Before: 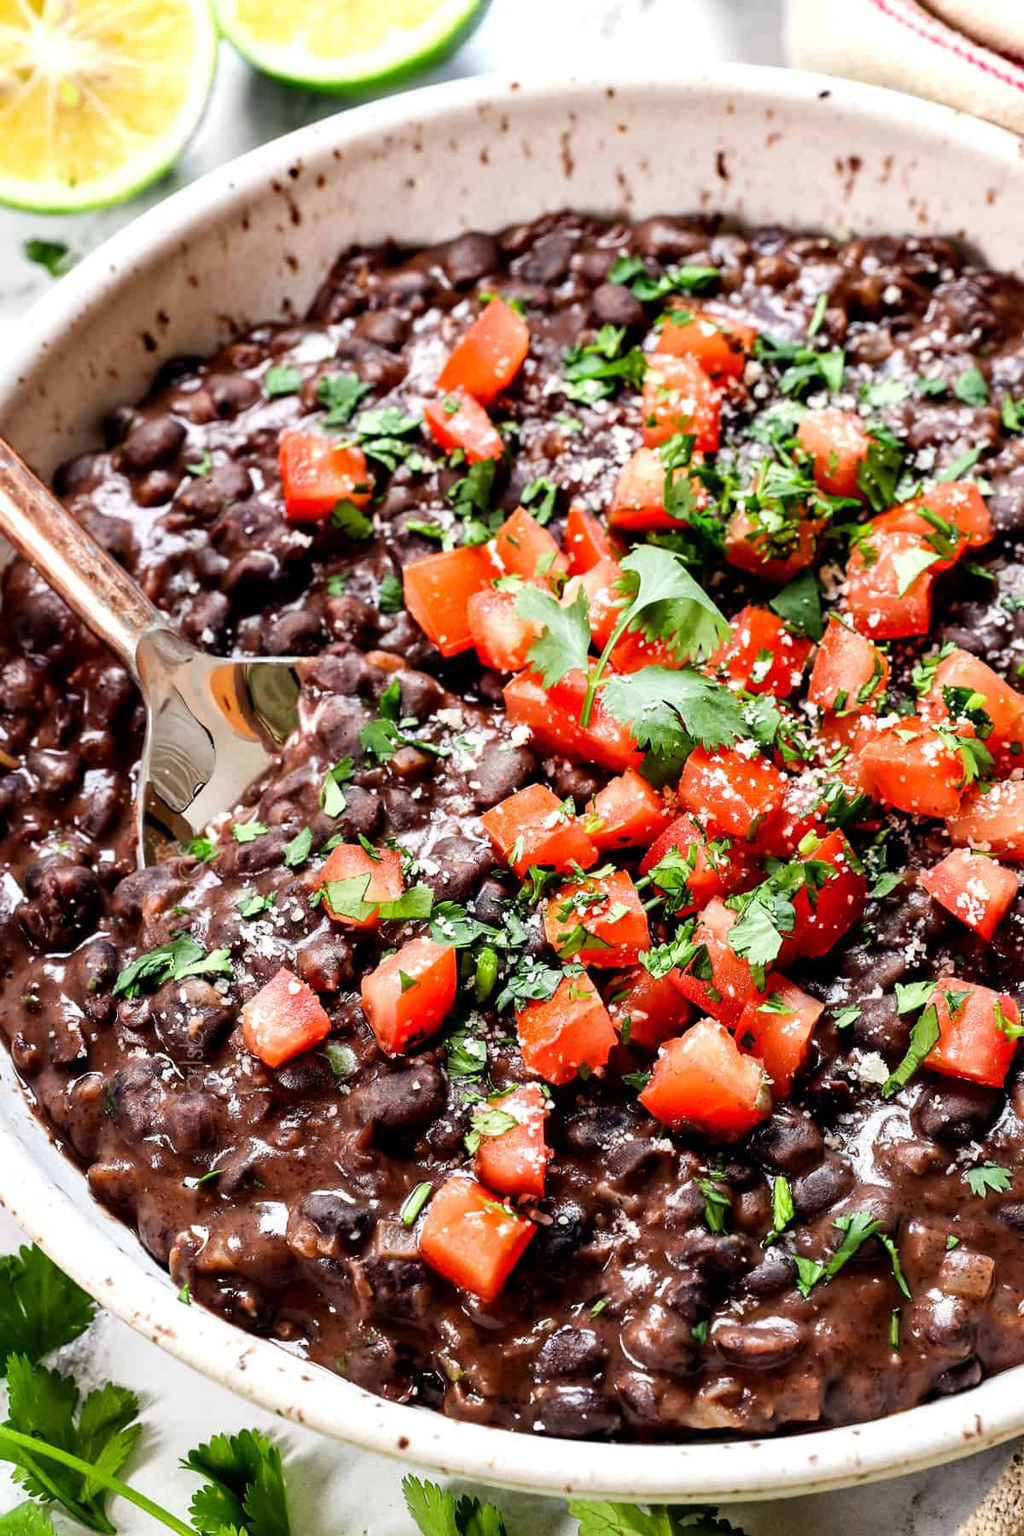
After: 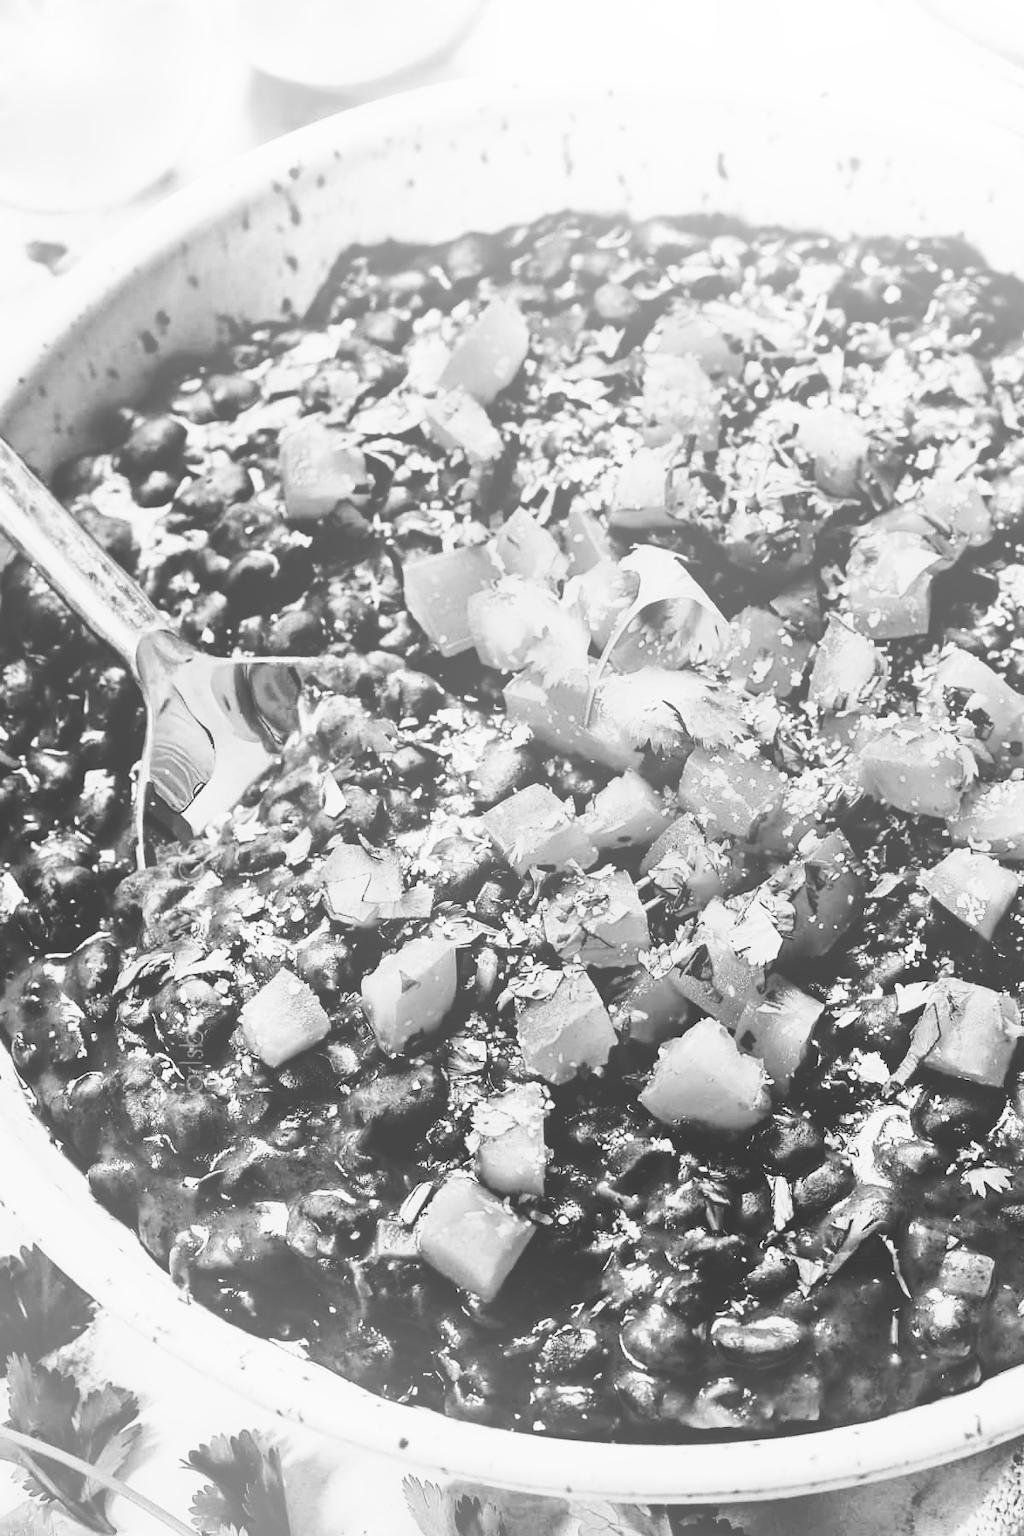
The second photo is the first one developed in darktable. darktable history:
tone curve: curves: ch0 [(0, 0) (0.046, 0.031) (0.163, 0.114) (0.391, 0.432) (0.488, 0.561) (0.695, 0.839) (0.785, 0.904) (1, 0.965)]; ch1 [(0, 0) (0.248, 0.252) (0.427, 0.412) (0.482, 0.462) (0.499, 0.497) (0.518, 0.52) (0.535, 0.577) (0.585, 0.623) (0.679, 0.743) (0.788, 0.809) (1, 1)]; ch2 [(0, 0) (0.313, 0.262) (0.427, 0.417) (0.473, 0.47) (0.503, 0.503) (0.523, 0.515) (0.557, 0.596) (0.598, 0.646) (0.708, 0.771) (1, 1)], color space Lab, independent channels, preserve colors none
monochrome: on, module defaults
bloom: size 40%
base curve: curves: ch0 [(0, 0) (0.073, 0.04) (0.157, 0.139) (0.492, 0.492) (0.758, 0.758) (1, 1)], preserve colors none
